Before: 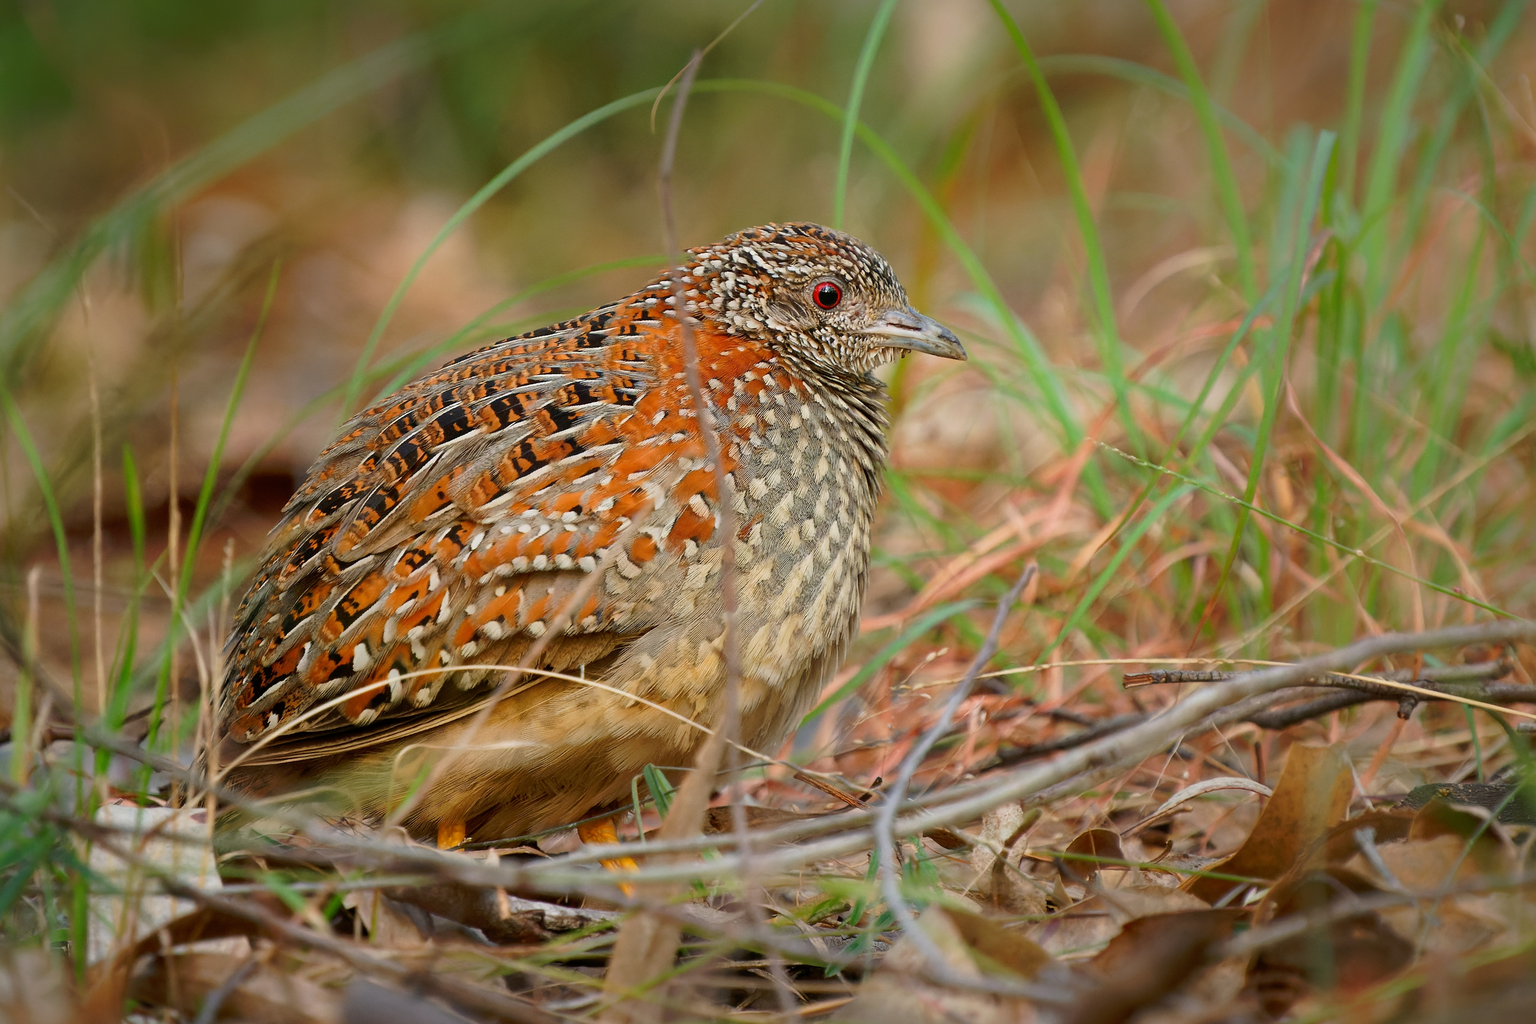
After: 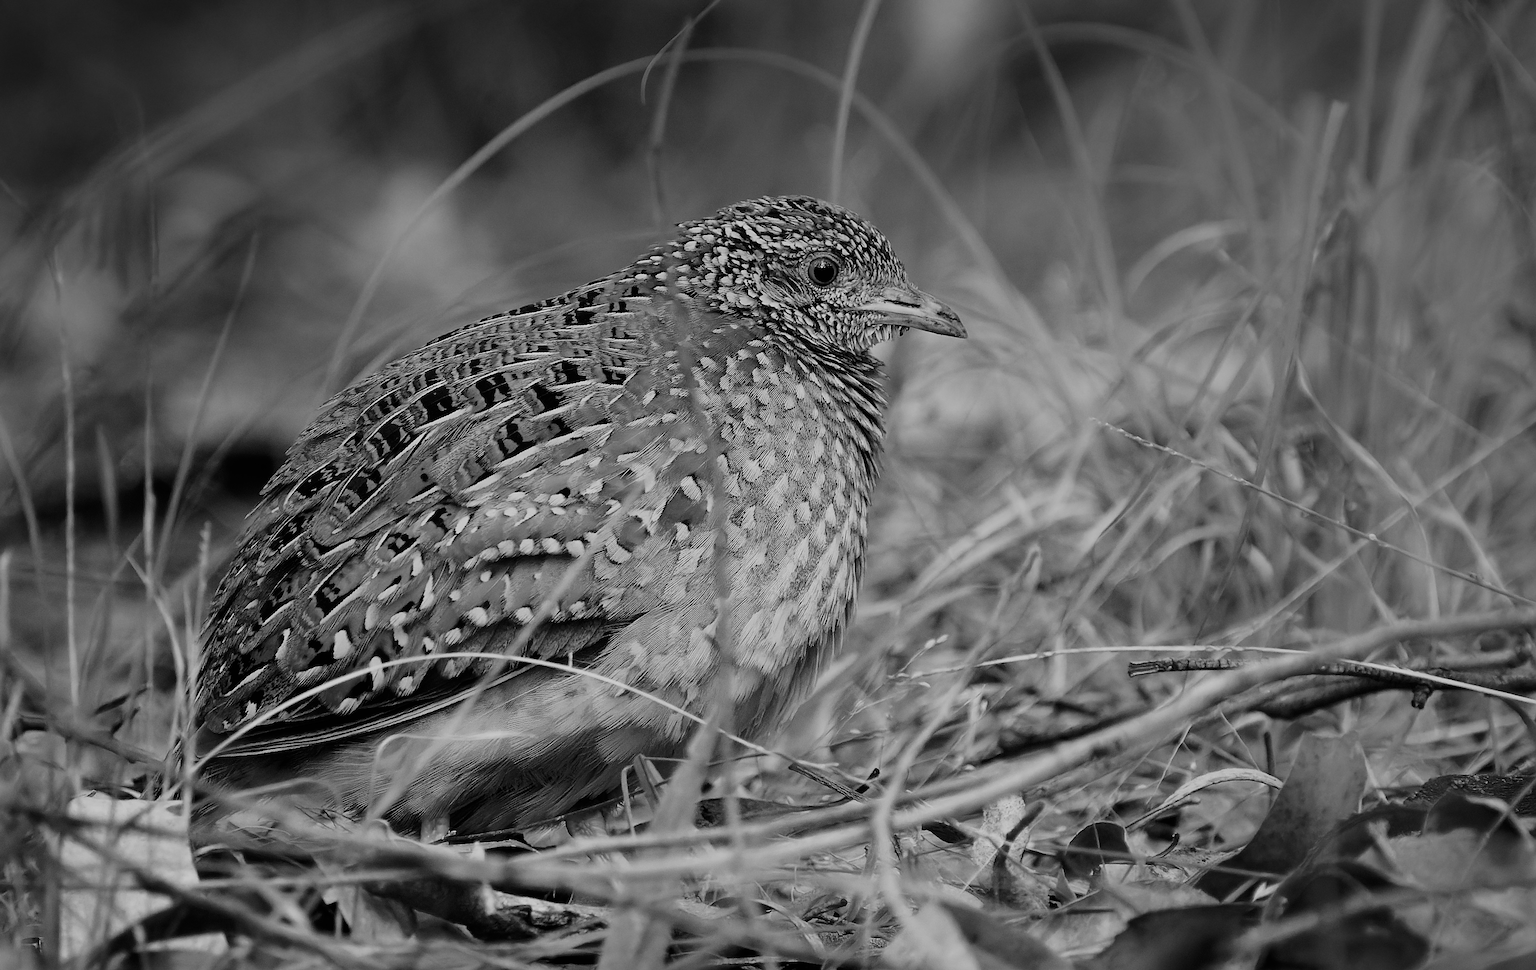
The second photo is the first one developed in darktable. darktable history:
sigmoid: contrast 1.7, skew -0.2, preserve hue 0%, red attenuation 0.1, red rotation 0.035, green attenuation 0.1, green rotation -0.017, blue attenuation 0.15, blue rotation -0.052, base primaries Rec2020
crop: left 1.964%, top 3.251%, right 1.122%, bottom 4.933%
graduated density: hue 238.83°, saturation 50%
monochrome: size 3.1
sharpen: on, module defaults
